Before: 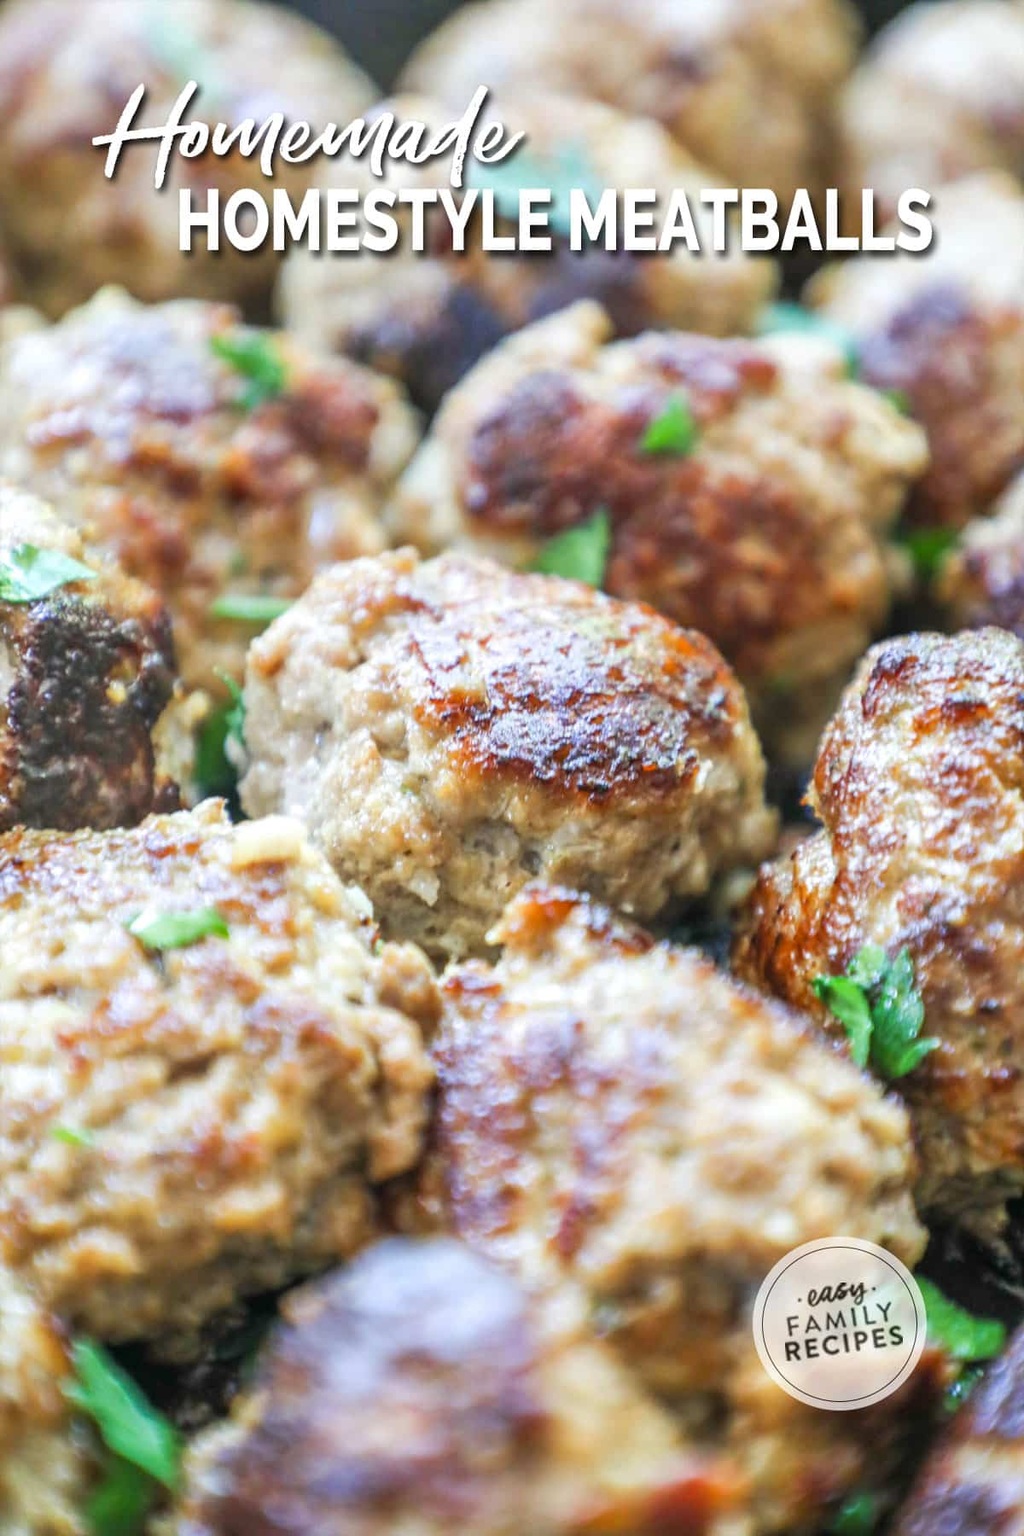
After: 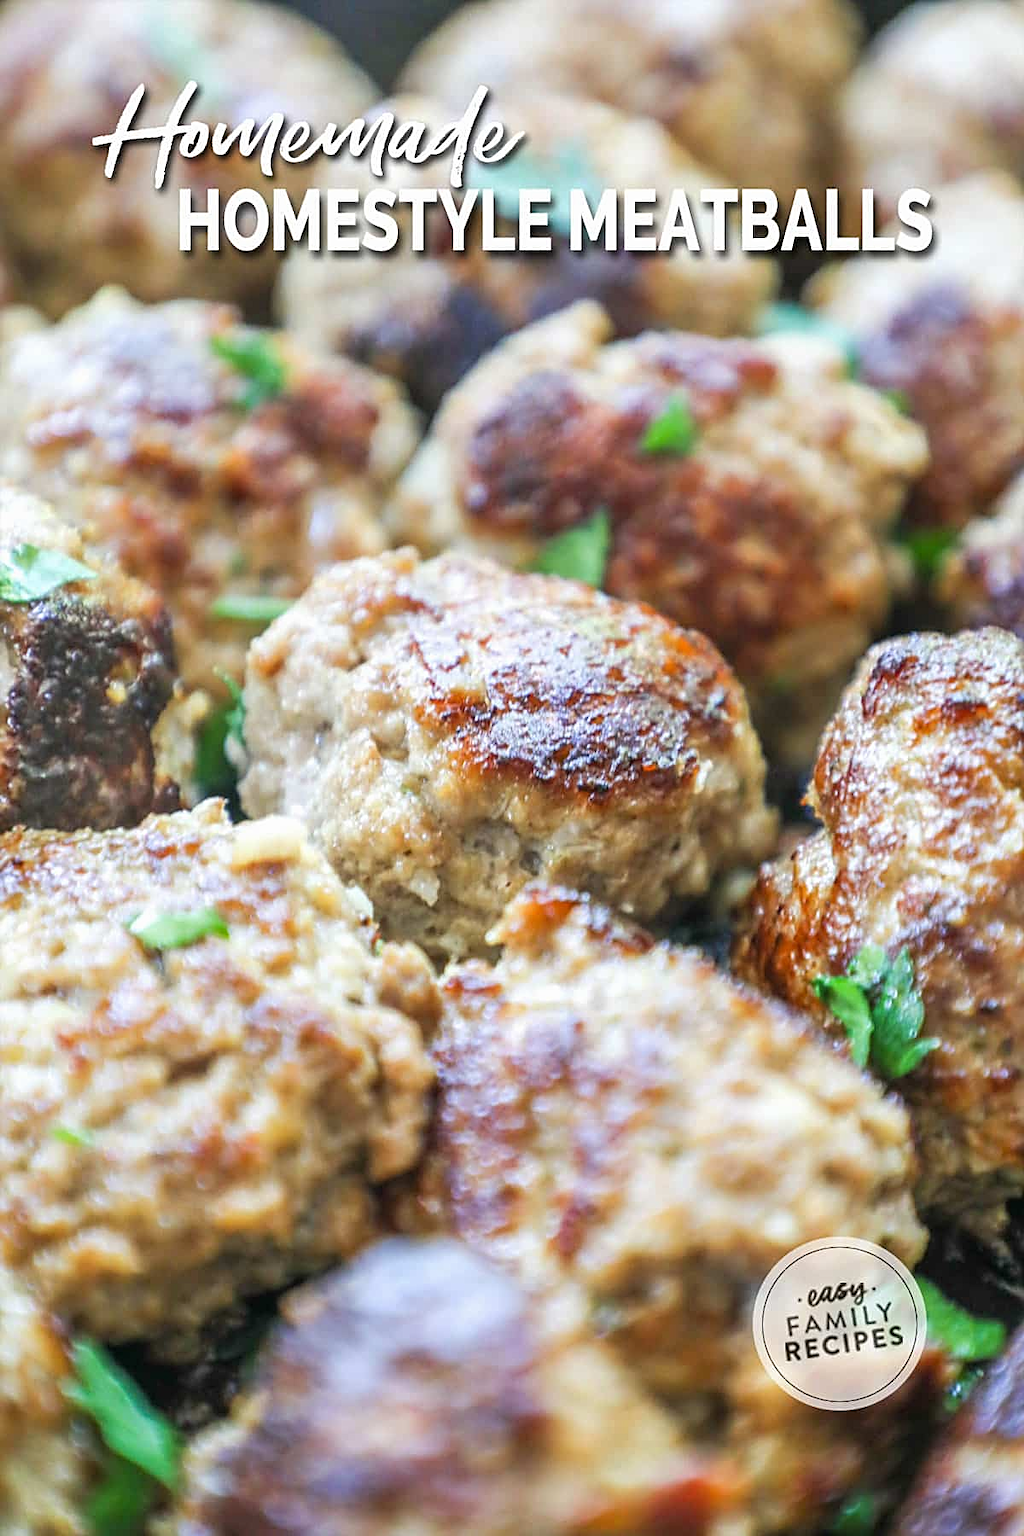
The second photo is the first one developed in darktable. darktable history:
sharpen: on, module defaults
exposure: exposure -0.025 EV, compensate highlight preservation false
